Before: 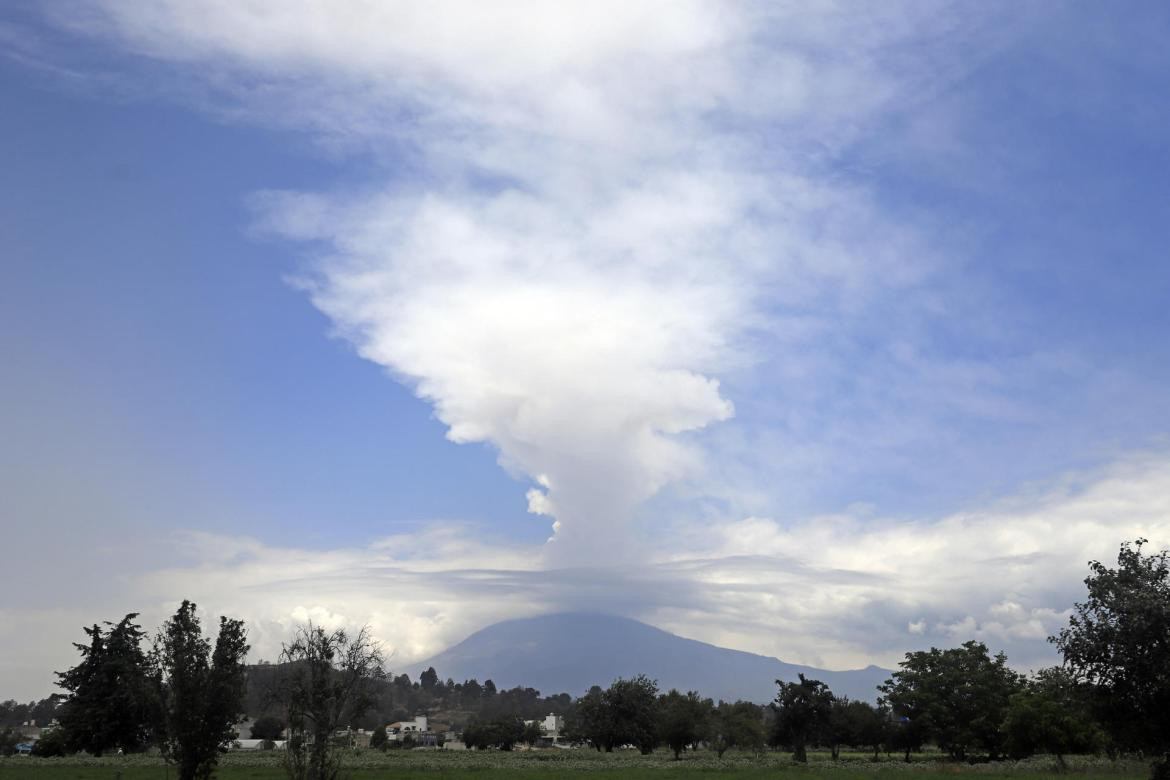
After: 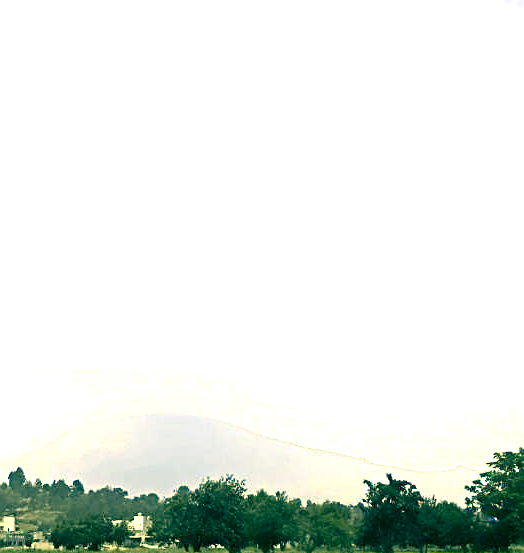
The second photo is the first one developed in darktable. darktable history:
crop: left 35.281%, top 25.725%, right 19.921%, bottom 3.346%
exposure: black level correction 0.001, exposure 1.99 EV, compensate highlight preservation false
sharpen: on, module defaults
color correction: highlights a* 1.78, highlights b* 34.12, shadows a* -37.38, shadows b* -5.7
